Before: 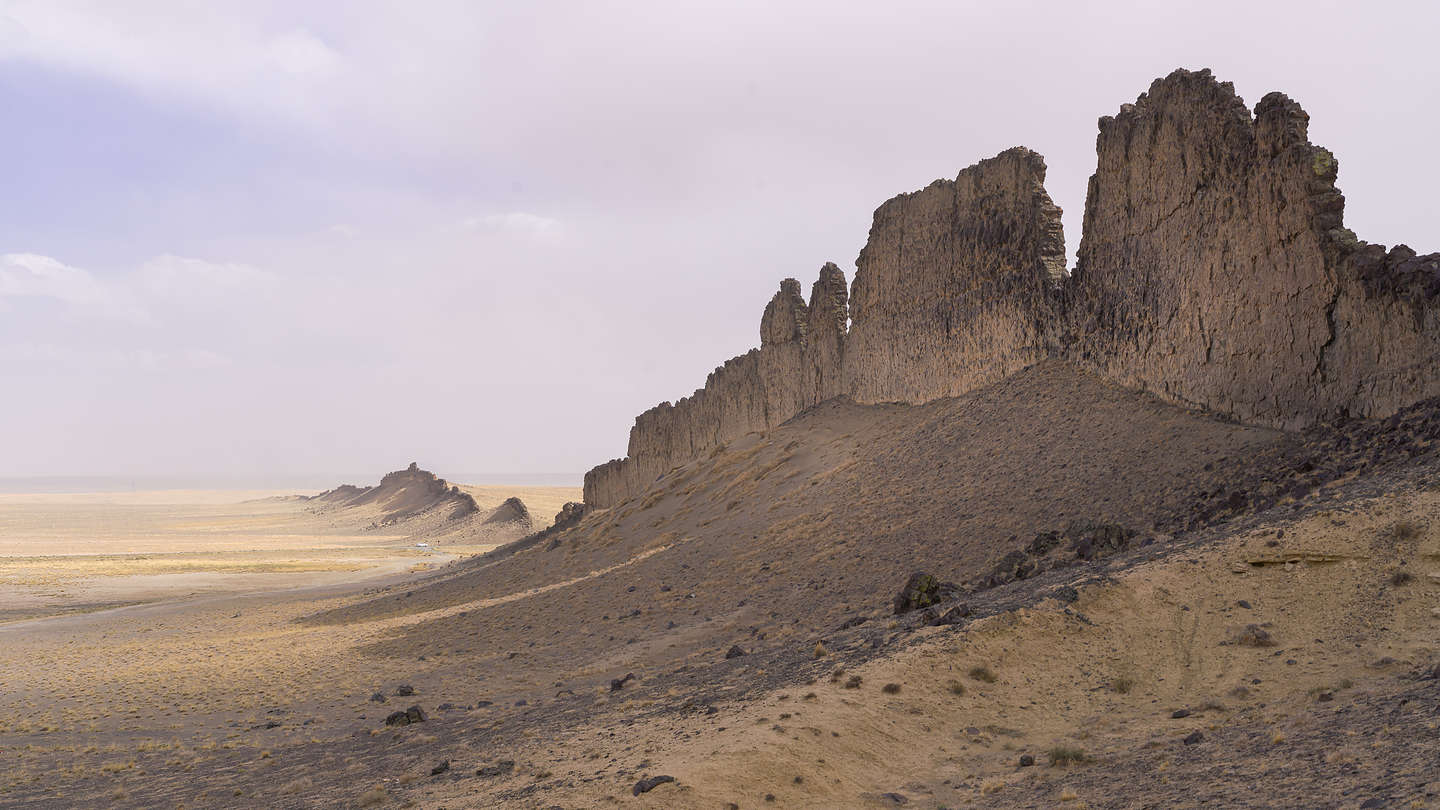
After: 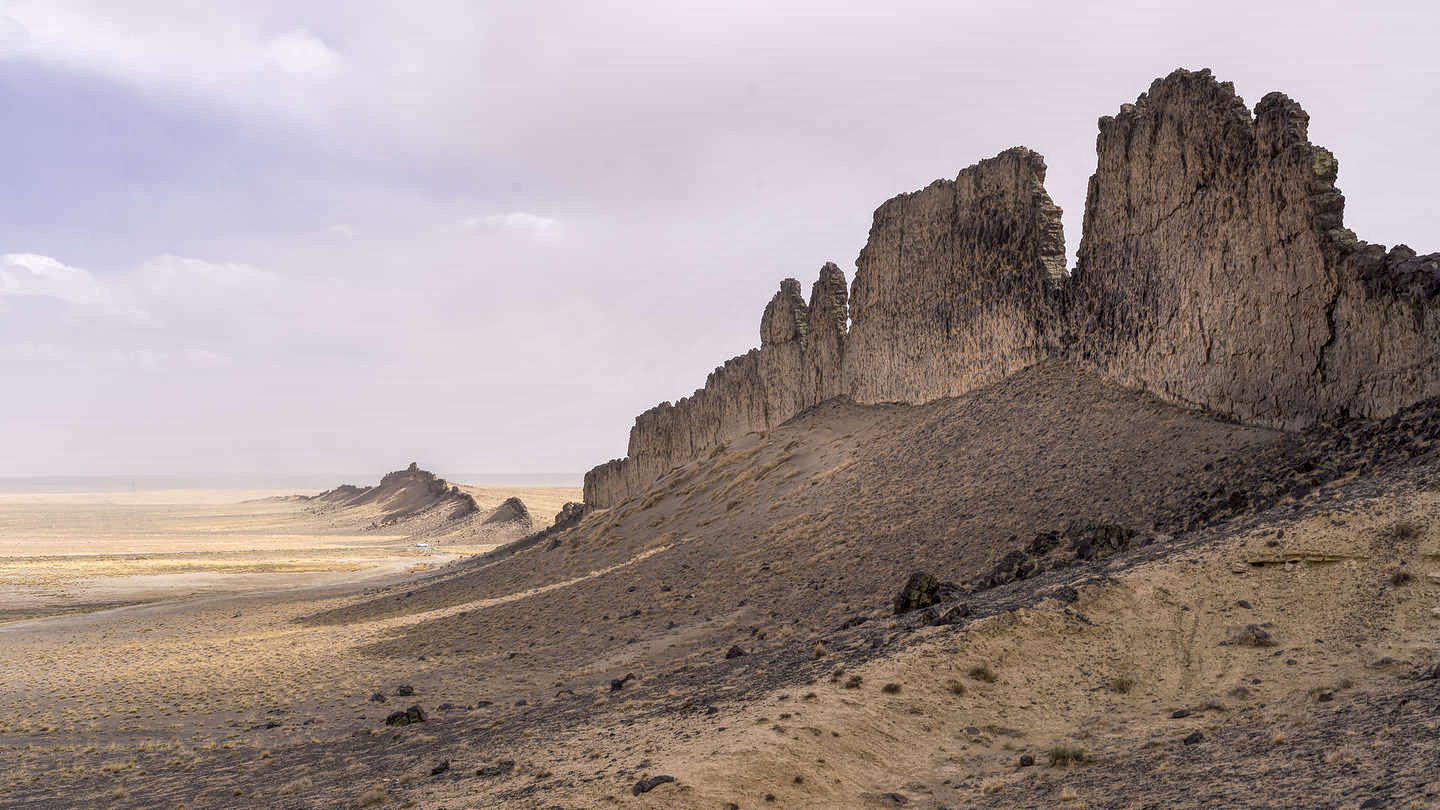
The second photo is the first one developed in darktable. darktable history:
local contrast: highlights 101%, shadows 99%, detail 201%, midtone range 0.2
